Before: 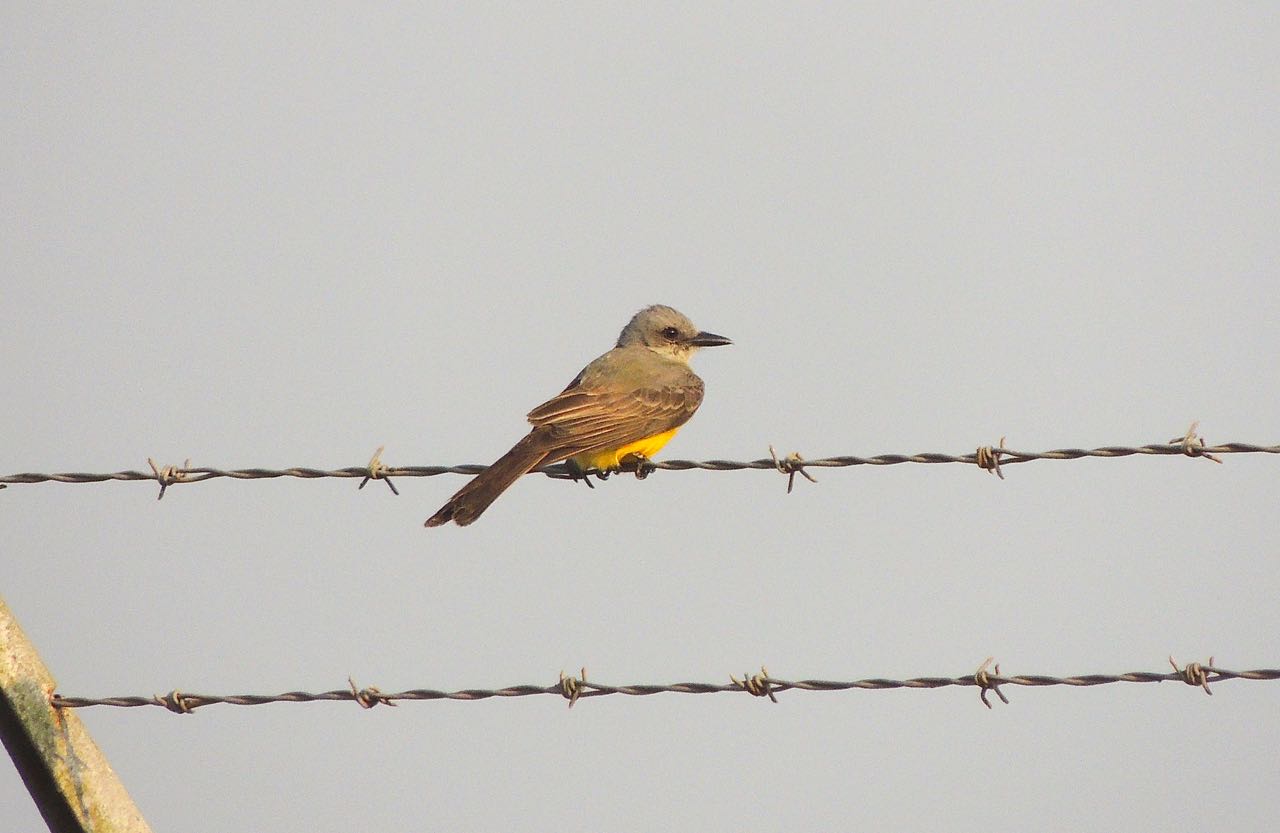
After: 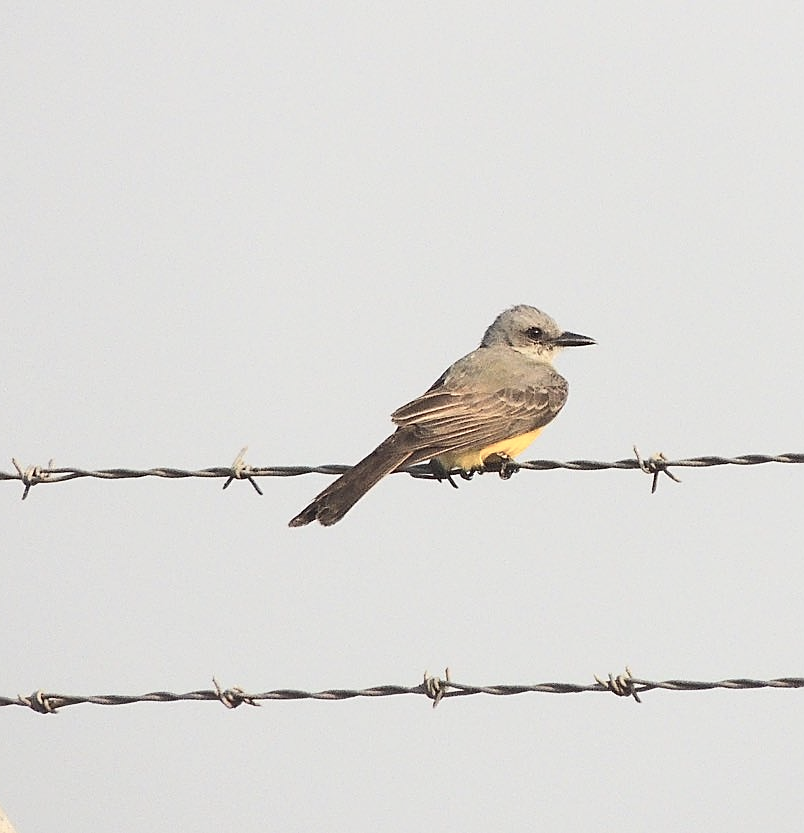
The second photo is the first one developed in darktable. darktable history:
sharpen: on, module defaults
crop: left 10.644%, right 26.528%
contrast brightness saturation: contrast 0.2, brightness 0.15, saturation 0.14
color correction: saturation 0.5
